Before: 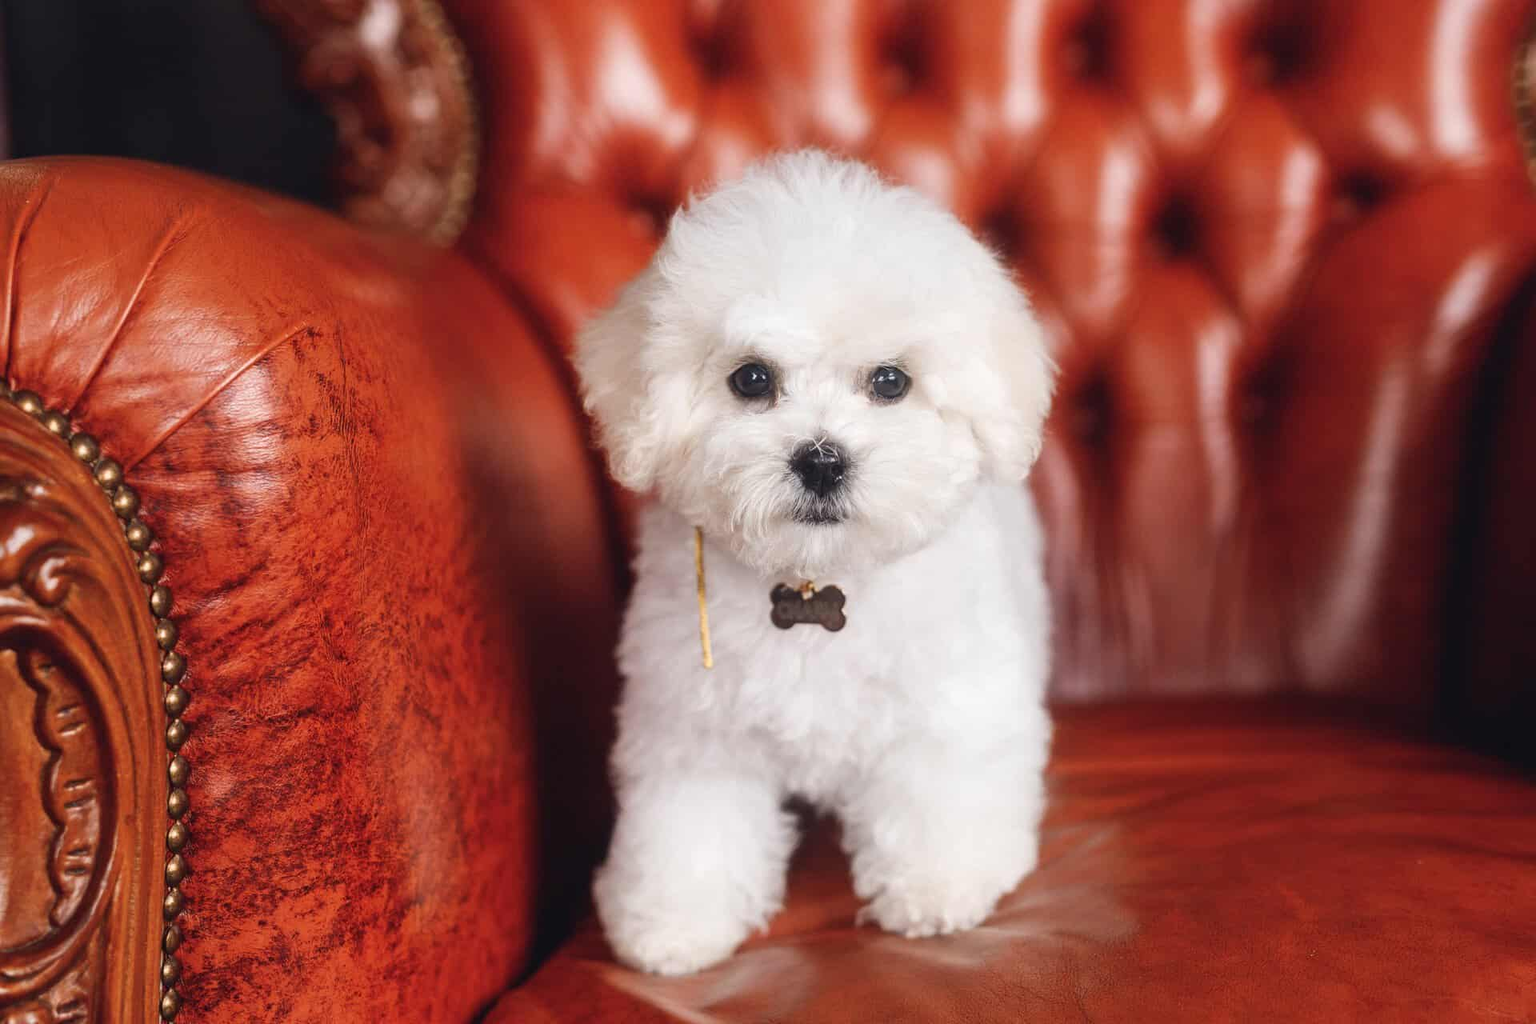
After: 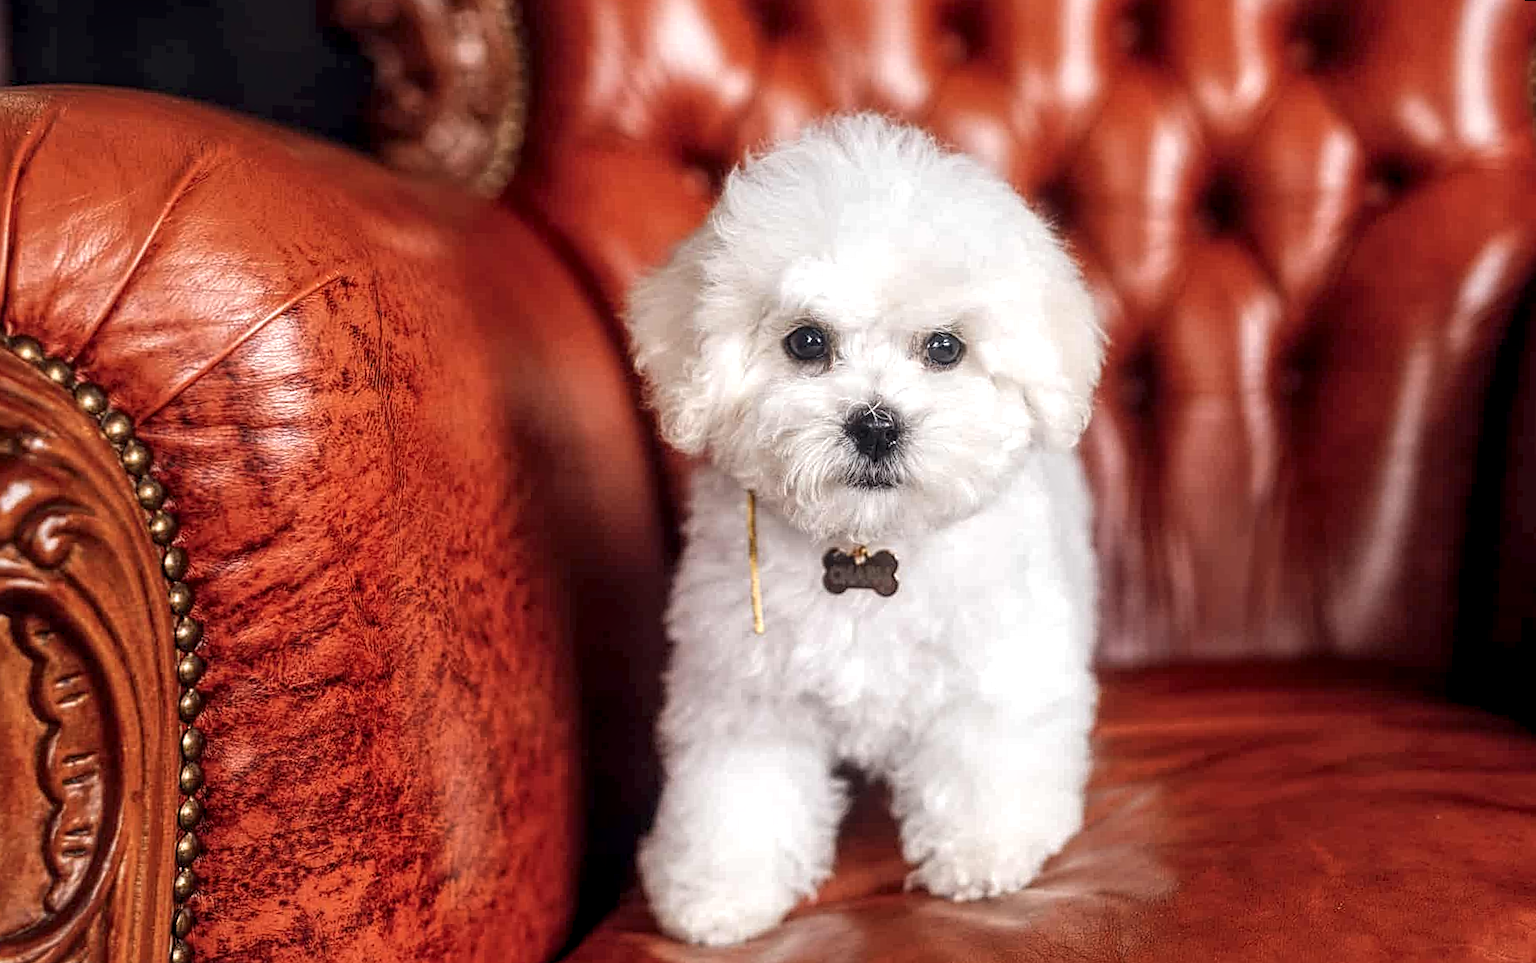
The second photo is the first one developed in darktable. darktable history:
local contrast: highlights 100%, shadows 100%, detail 200%, midtone range 0.2
sharpen: on, module defaults
rotate and perspective: rotation 0.679°, lens shift (horizontal) 0.136, crop left 0.009, crop right 0.991, crop top 0.078, crop bottom 0.95
